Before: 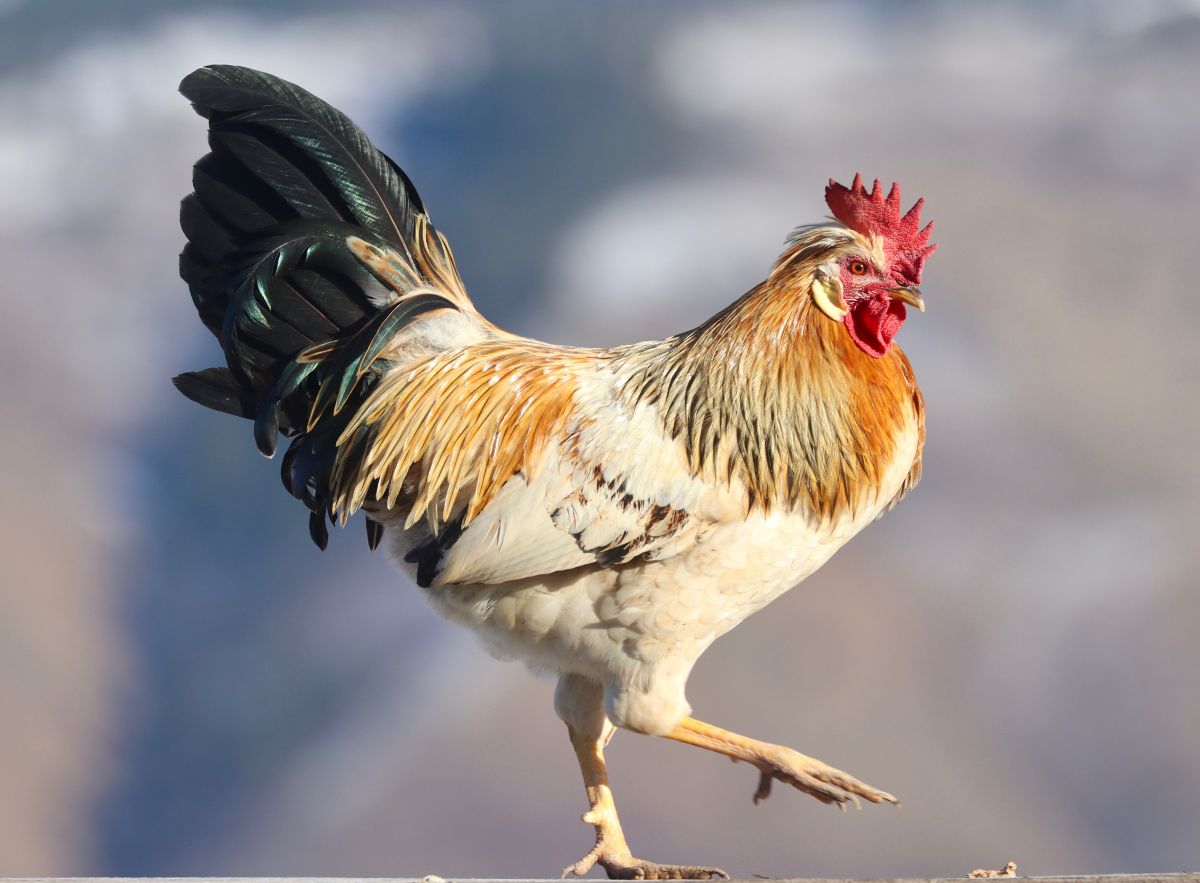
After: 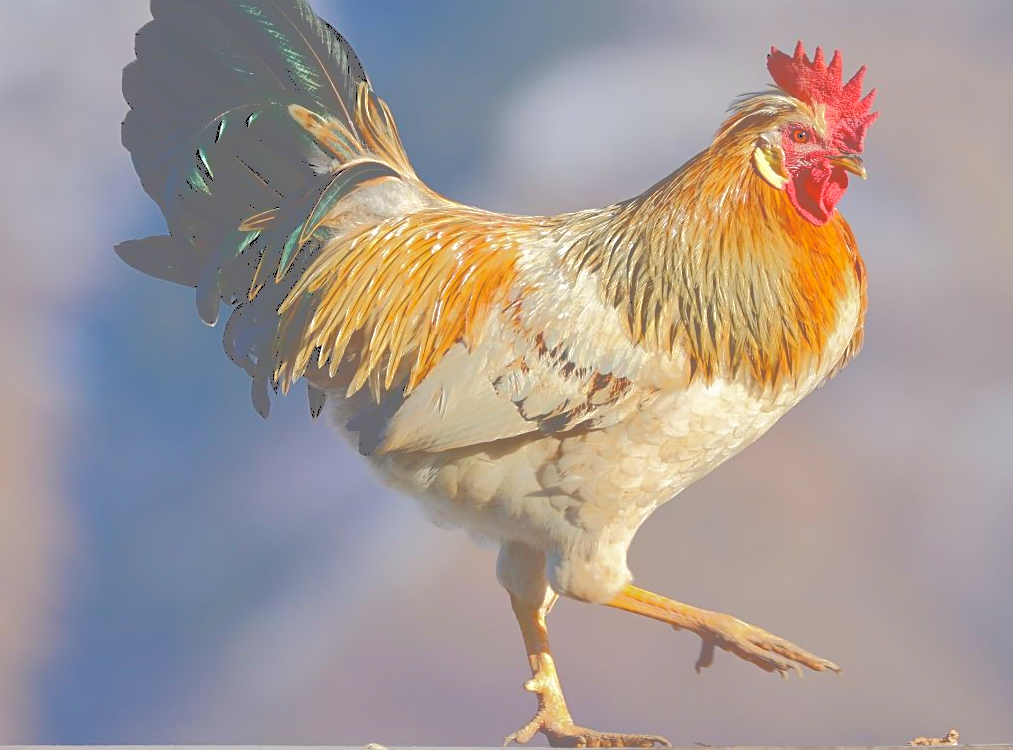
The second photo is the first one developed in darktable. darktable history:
sharpen: on, module defaults
tone curve: curves: ch0 [(0, 0) (0.003, 0.43) (0.011, 0.433) (0.025, 0.434) (0.044, 0.436) (0.069, 0.439) (0.1, 0.442) (0.136, 0.446) (0.177, 0.449) (0.224, 0.454) (0.277, 0.462) (0.335, 0.488) (0.399, 0.524) (0.468, 0.566) (0.543, 0.615) (0.623, 0.666) (0.709, 0.718) (0.801, 0.761) (0.898, 0.801) (1, 1)], color space Lab, independent channels, preserve colors none
color balance rgb: highlights gain › chroma 0.197%, highlights gain › hue 331.87°, global offset › hue 170.94°, linear chroma grading › global chroma 8.906%, perceptual saturation grading › global saturation 0.581%, global vibrance 18.703%
crop and rotate: left 4.854%, top 15.038%, right 10.704%
